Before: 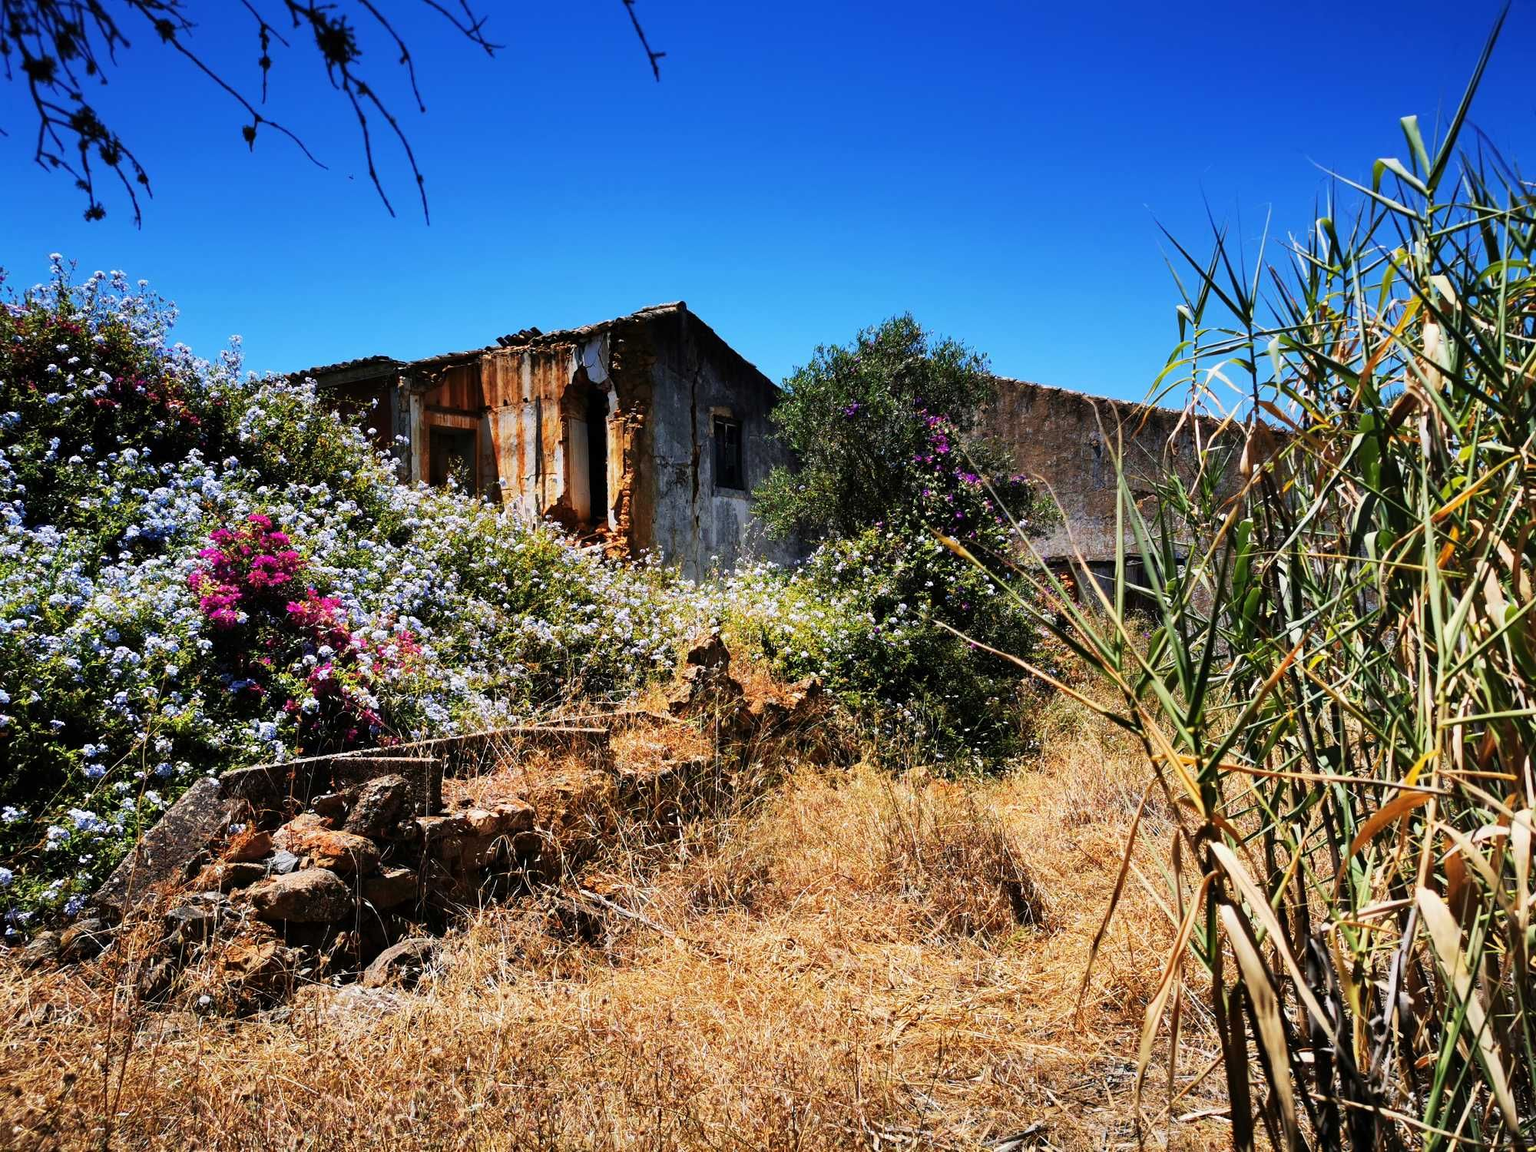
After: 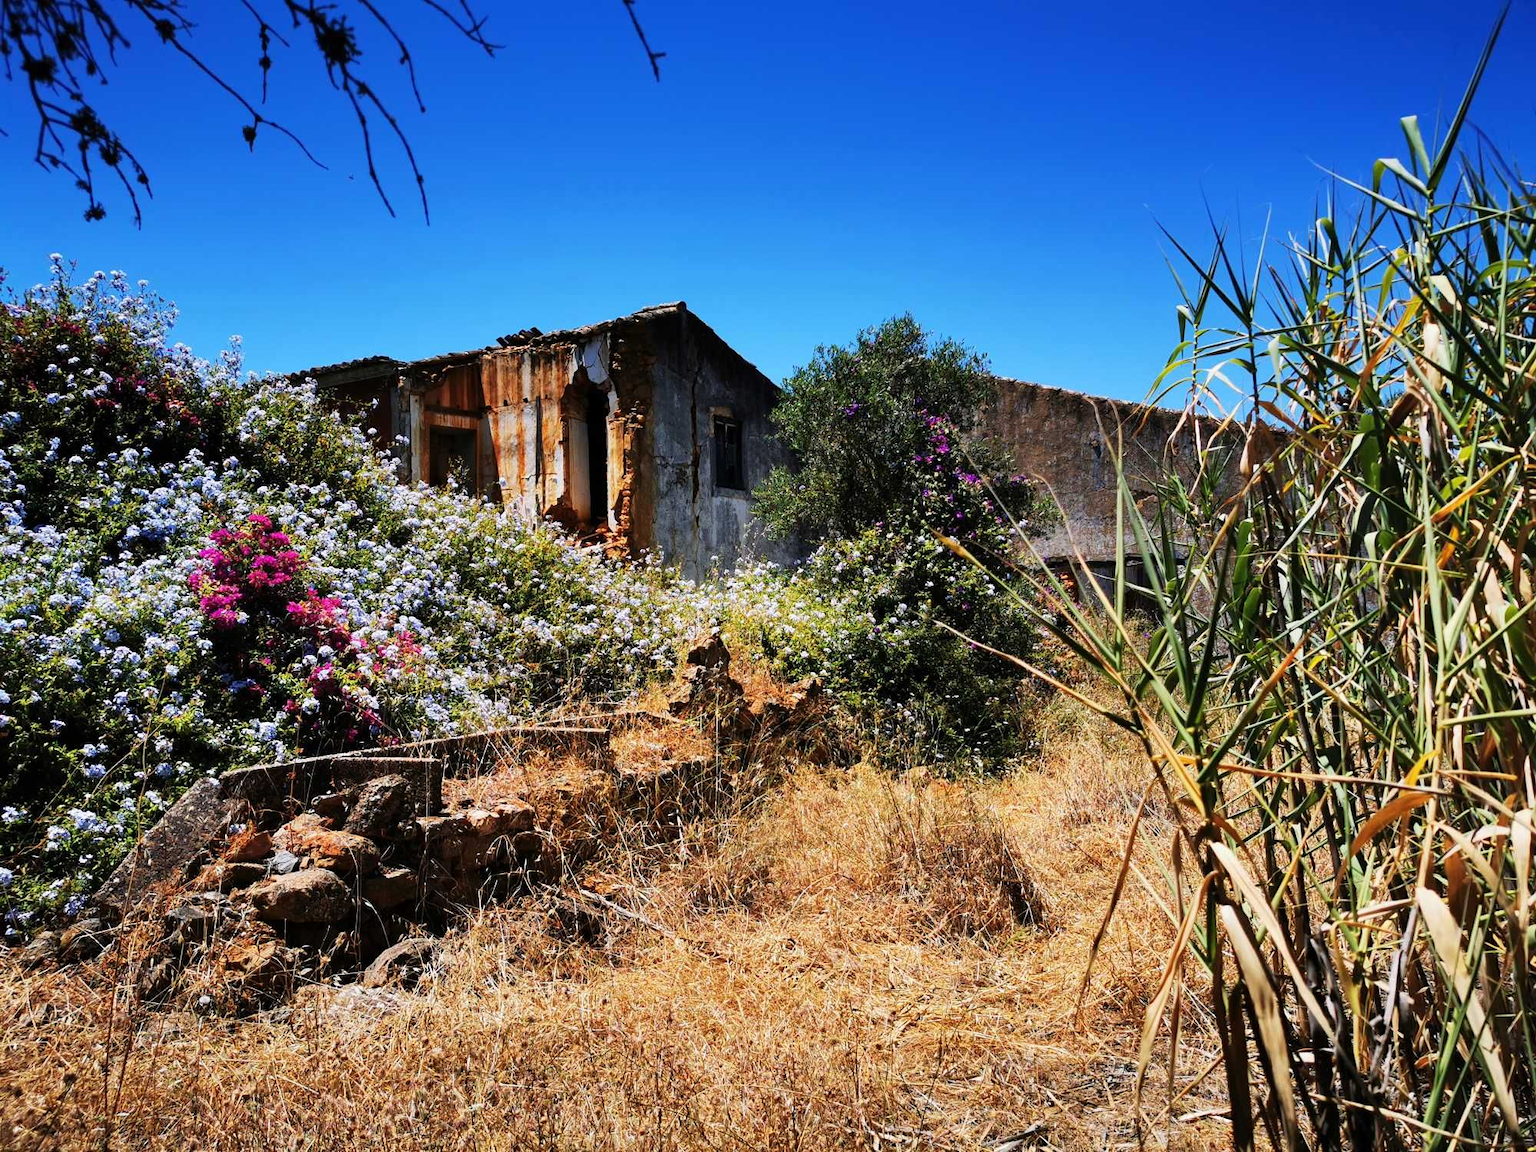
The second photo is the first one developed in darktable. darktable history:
color correction: highlights a* 0.079, highlights b* -0.918
